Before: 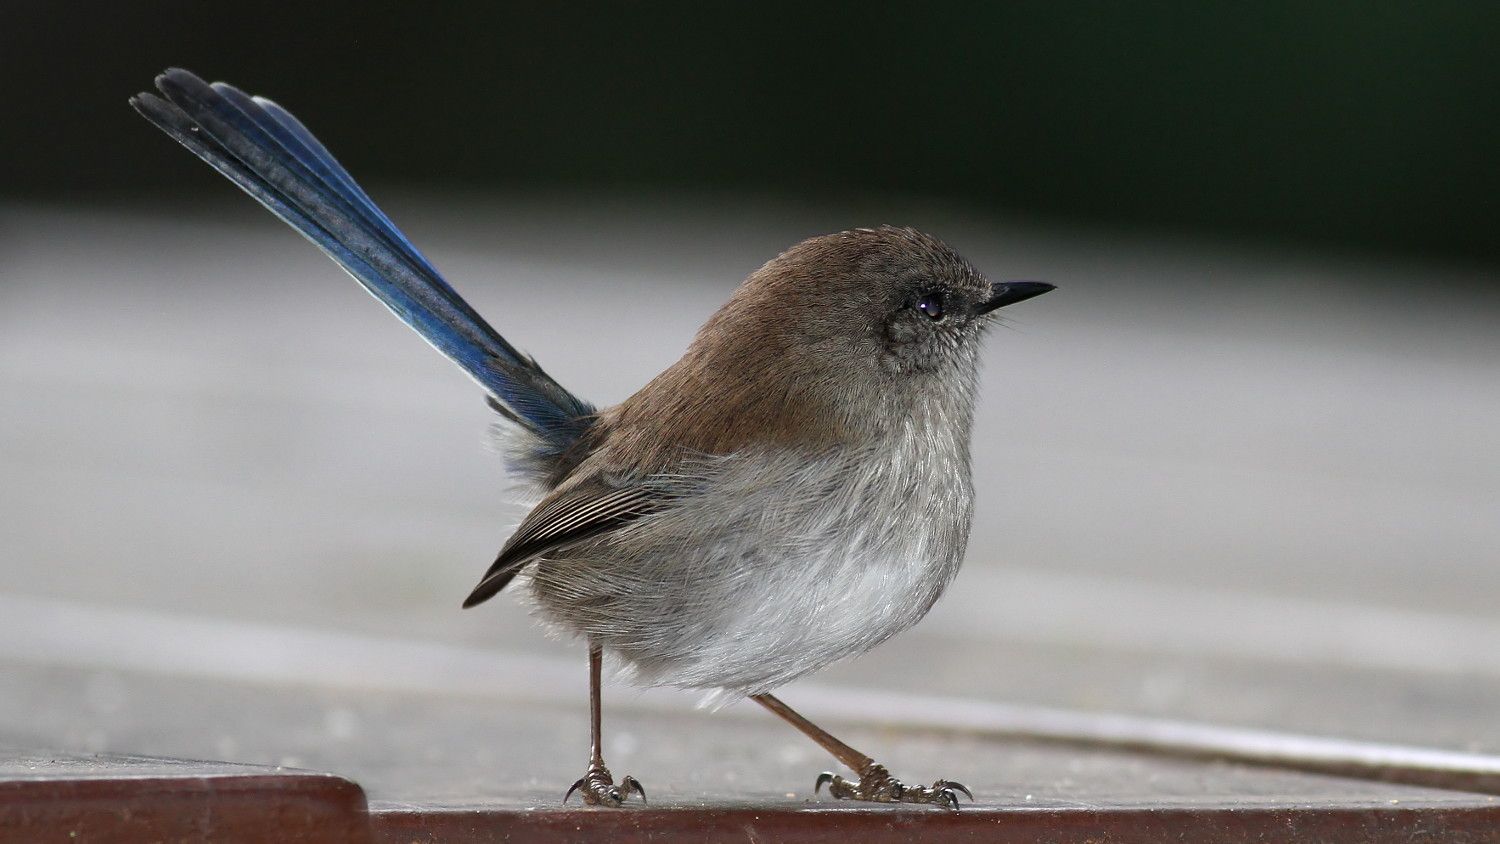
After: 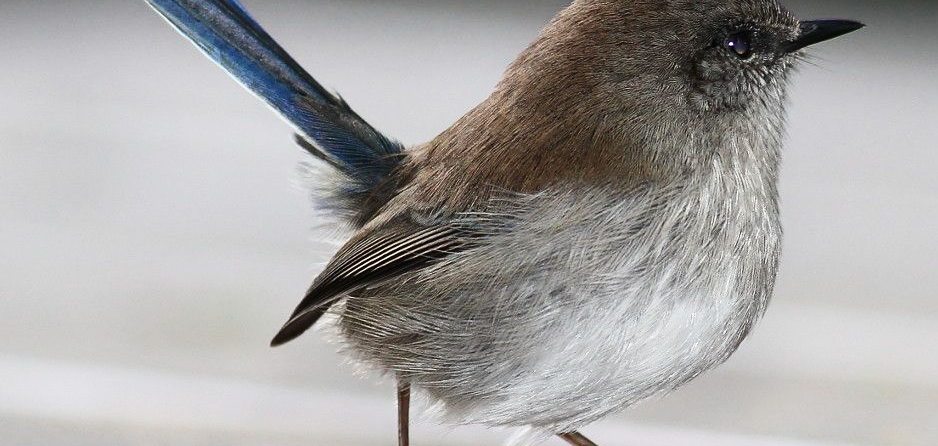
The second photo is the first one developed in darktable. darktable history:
crop: left 12.859%, top 31.147%, right 24.543%, bottom 15.902%
contrast equalizer: y [[0.5, 0.5, 0.472, 0.5, 0.5, 0.5], [0.5 ×6], [0.5 ×6], [0 ×6], [0 ×6]]
contrast brightness saturation: contrast 0.237, brightness 0.089
